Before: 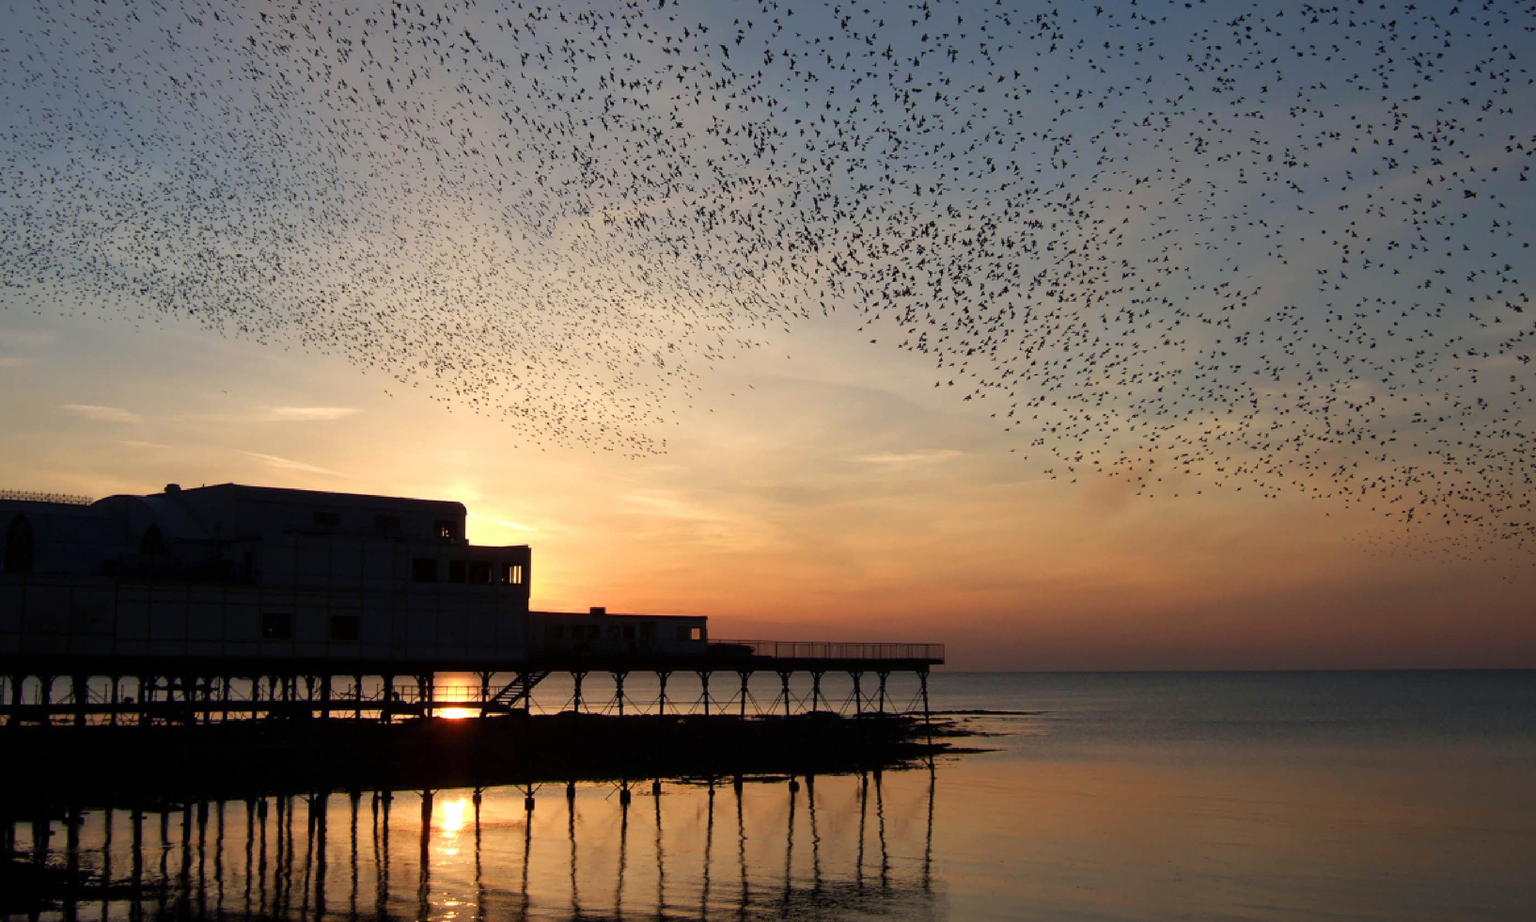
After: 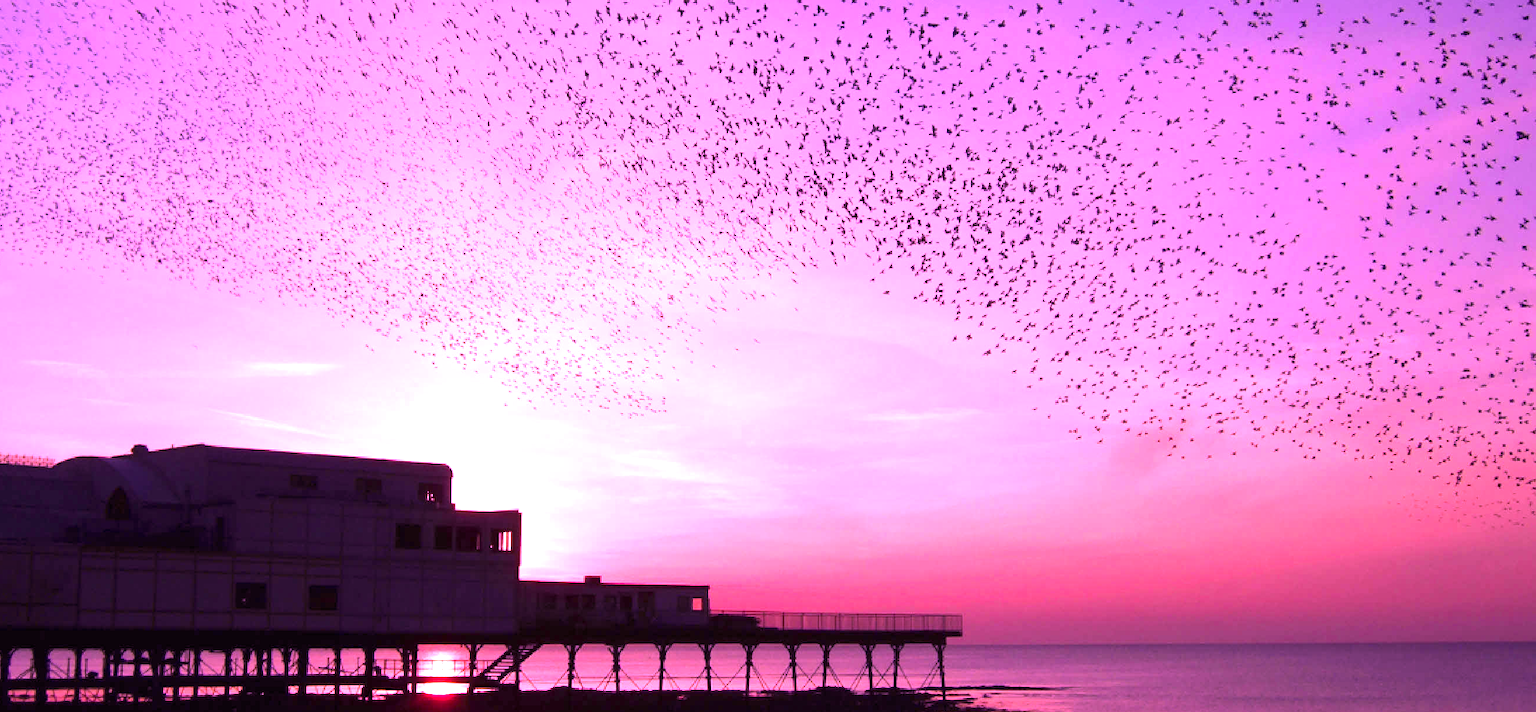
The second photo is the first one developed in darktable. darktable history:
crop: left 2.737%, top 7.287%, right 3.421%, bottom 20.179%
exposure: black level correction 0, exposure 1.5 EV, compensate exposure bias true, compensate highlight preservation false
color calibration: illuminant custom, x 0.261, y 0.521, temperature 7054.11 K
